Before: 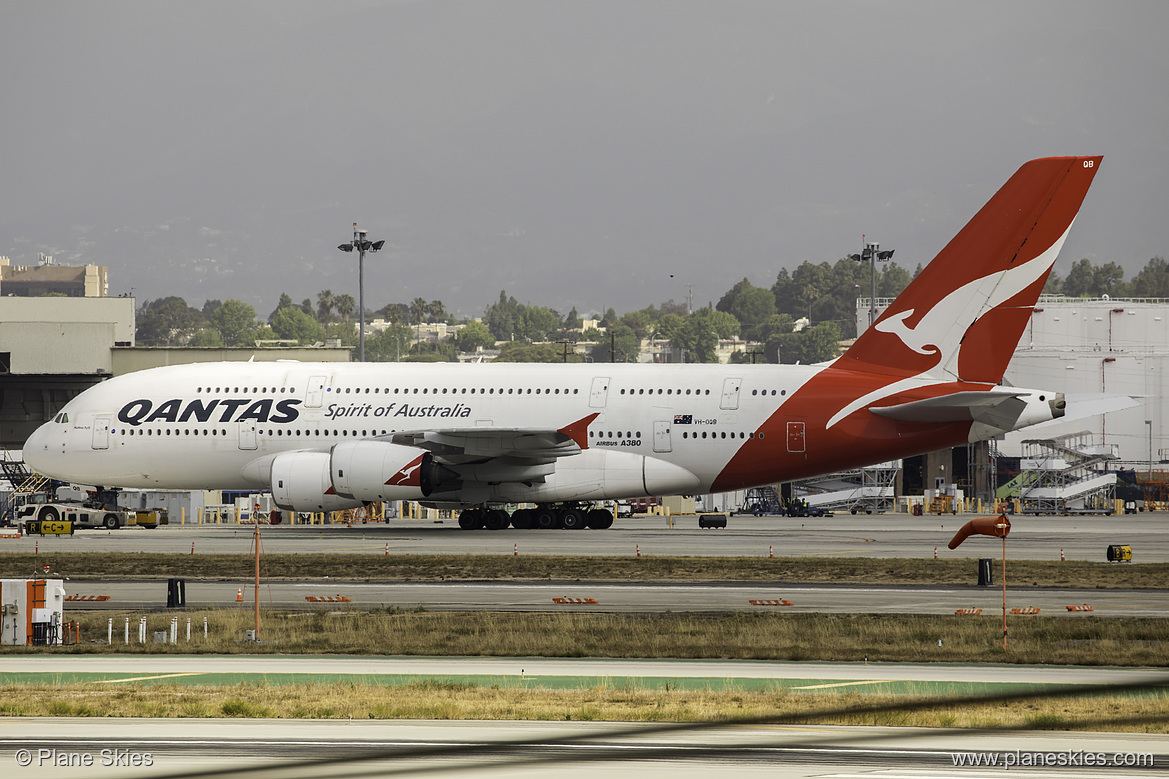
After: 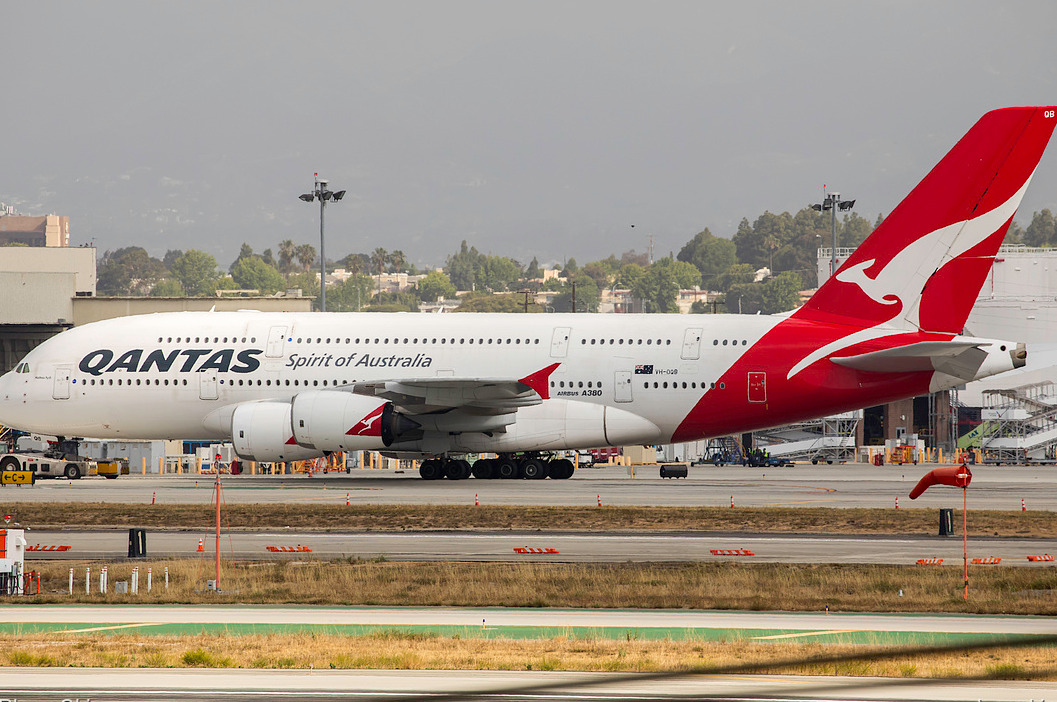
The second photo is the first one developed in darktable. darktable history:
crop: left 3.351%, top 6.453%, right 6.088%, bottom 3.318%
